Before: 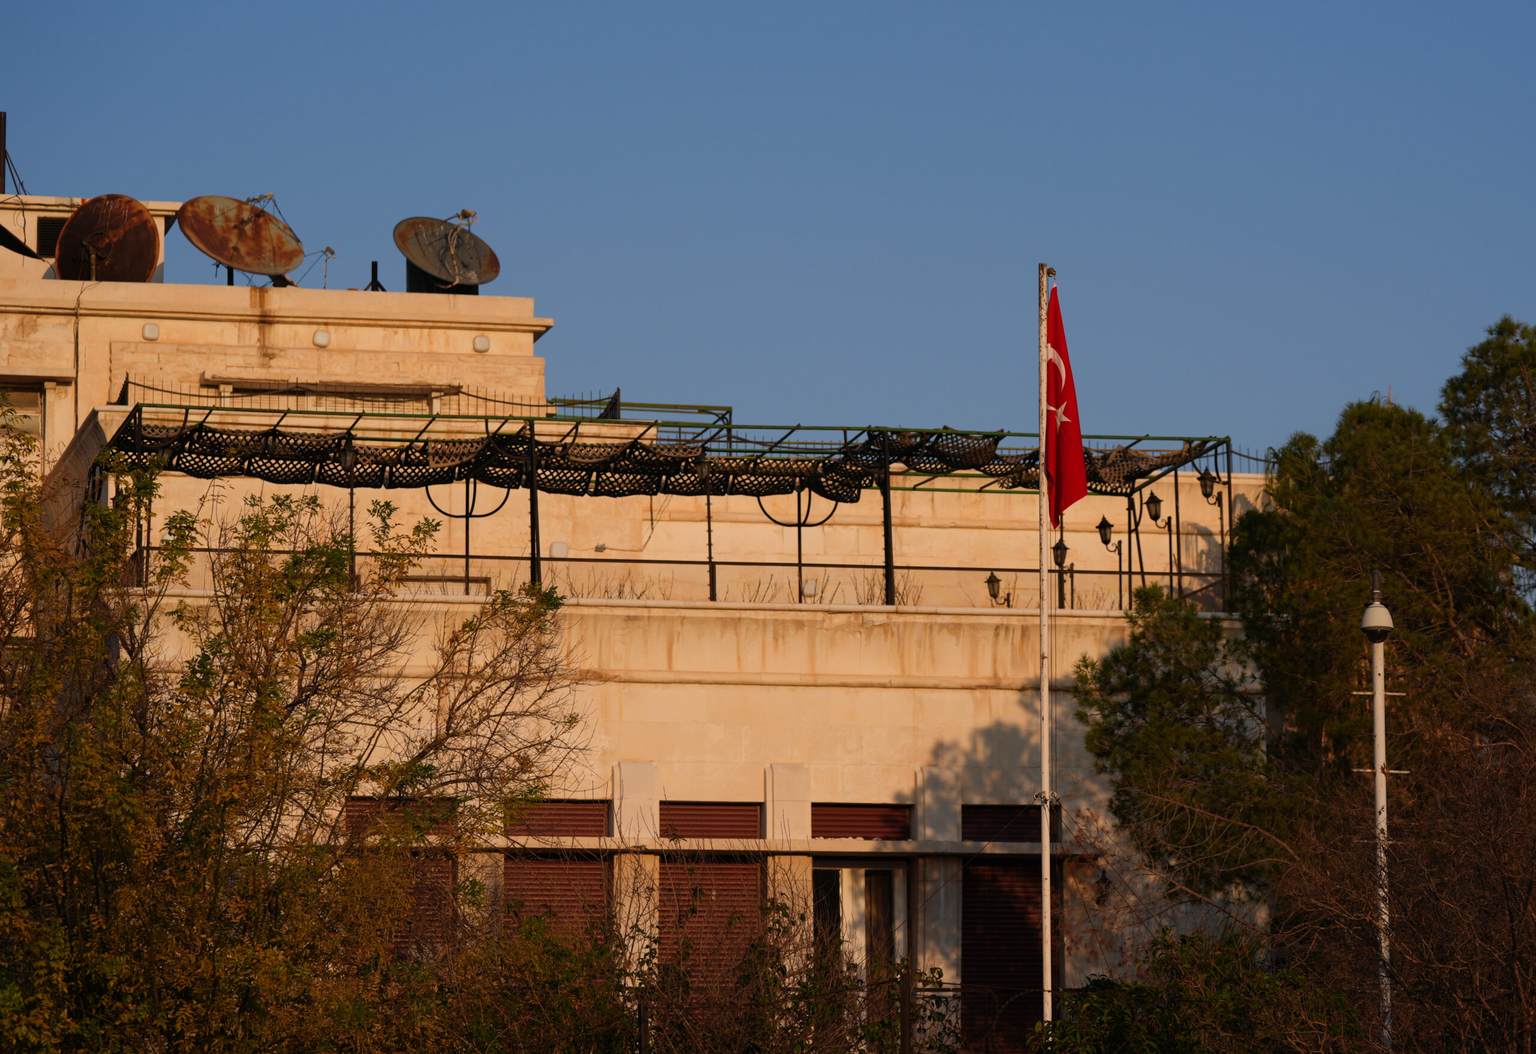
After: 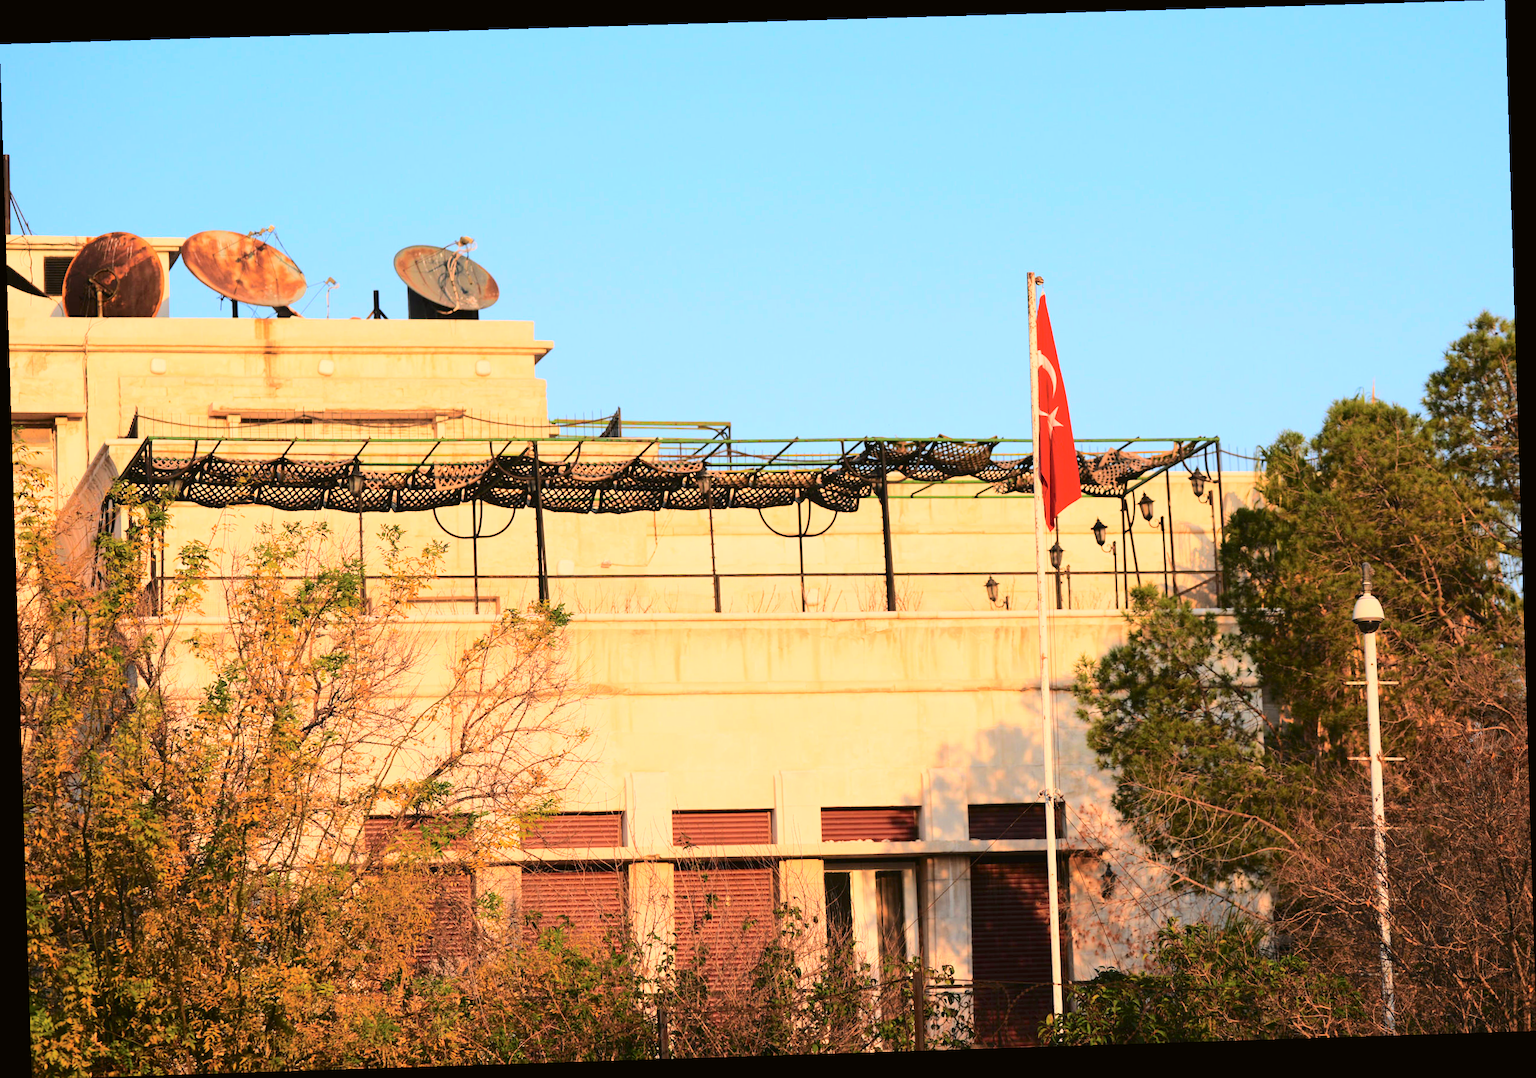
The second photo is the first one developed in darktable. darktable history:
rotate and perspective: rotation -1.77°, lens shift (horizontal) 0.004, automatic cropping off
tone curve: curves: ch0 [(0, 0.01) (0.052, 0.045) (0.136, 0.133) (0.275, 0.35) (0.43, 0.54) (0.676, 0.751) (0.89, 0.919) (1, 1)]; ch1 [(0, 0) (0.094, 0.081) (0.285, 0.299) (0.385, 0.403) (0.447, 0.429) (0.495, 0.496) (0.544, 0.552) (0.589, 0.612) (0.722, 0.728) (1, 1)]; ch2 [(0, 0) (0.257, 0.217) (0.43, 0.421) (0.498, 0.507) (0.531, 0.544) (0.56, 0.579) (0.625, 0.642) (1, 1)], color space Lab, independent channels, preserve colors none
exposure: black level correction 0, exposure 1 EV, compensate exposure bias true, compensate highlight preservation false
base curve: curves: ch0 [(0, 0) (0.025, 0.046) (0.112, 0.277) (0.467, 0.74) (0.814, 0.929) (1, 0.942)]
